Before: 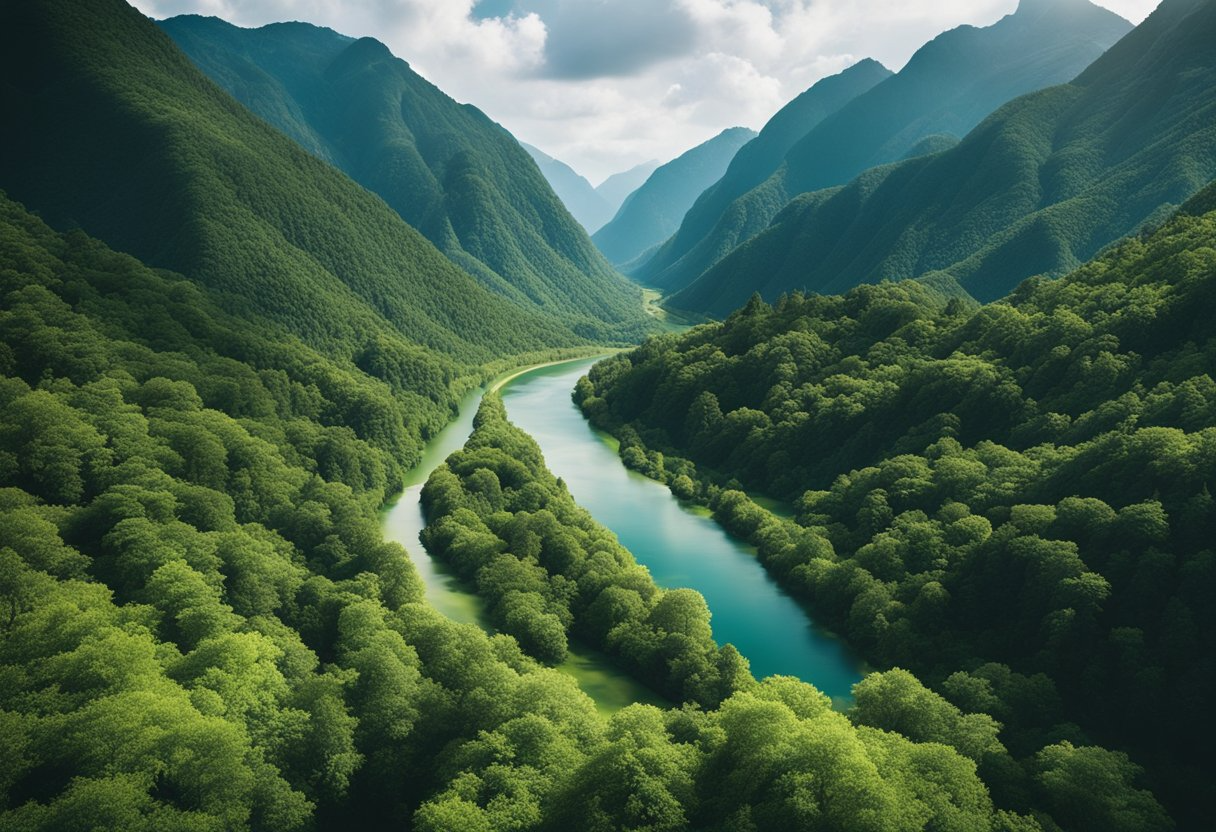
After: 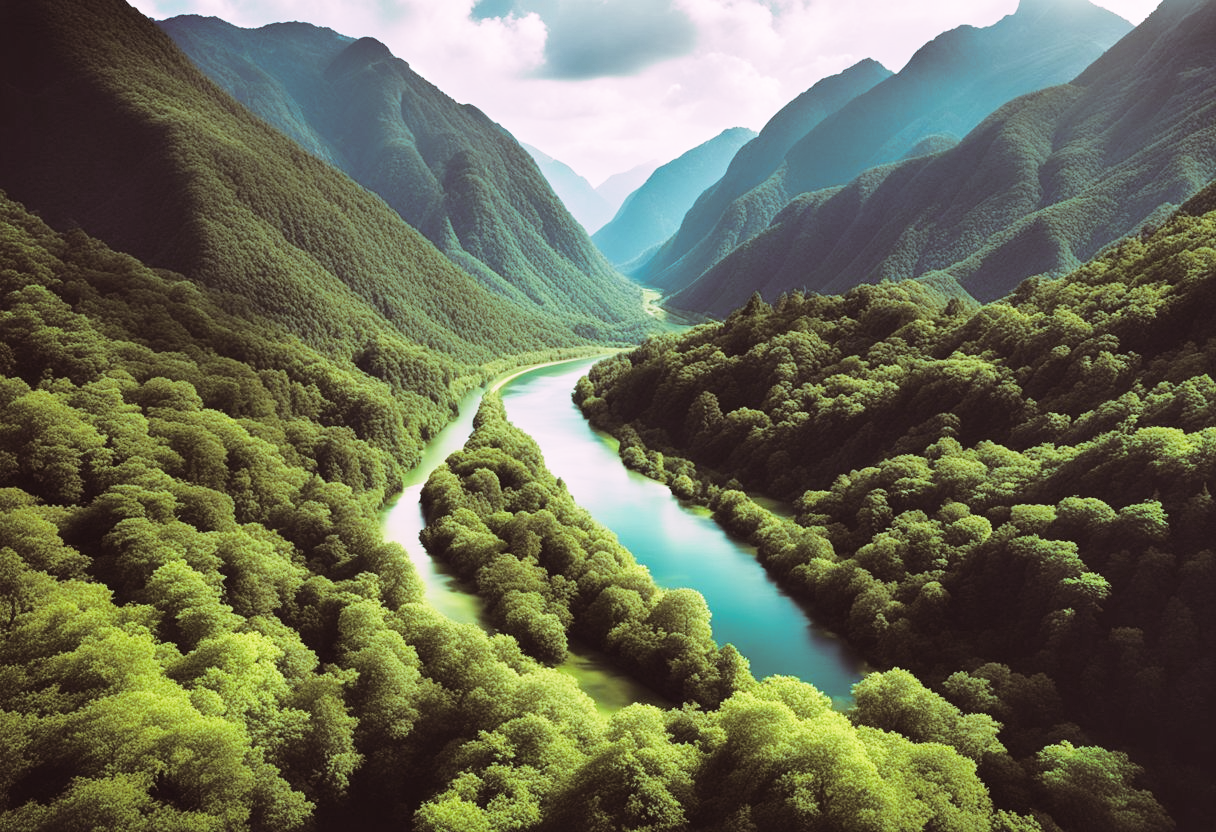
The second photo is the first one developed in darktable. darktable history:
base curve: curves: ch0 [(0, 0) (0.028, 0.03) (0.121, 0.232) (0.46, 0.748) (0.859, 0.968) (1, 1)], preserve colors none
shadows and highlights: highlights color adjustment 0%, low approximation 0.01, soften with gaussian
split-toning: highlights › hue 298.8°, highlights › saturation 0.73, compress 41.76%
